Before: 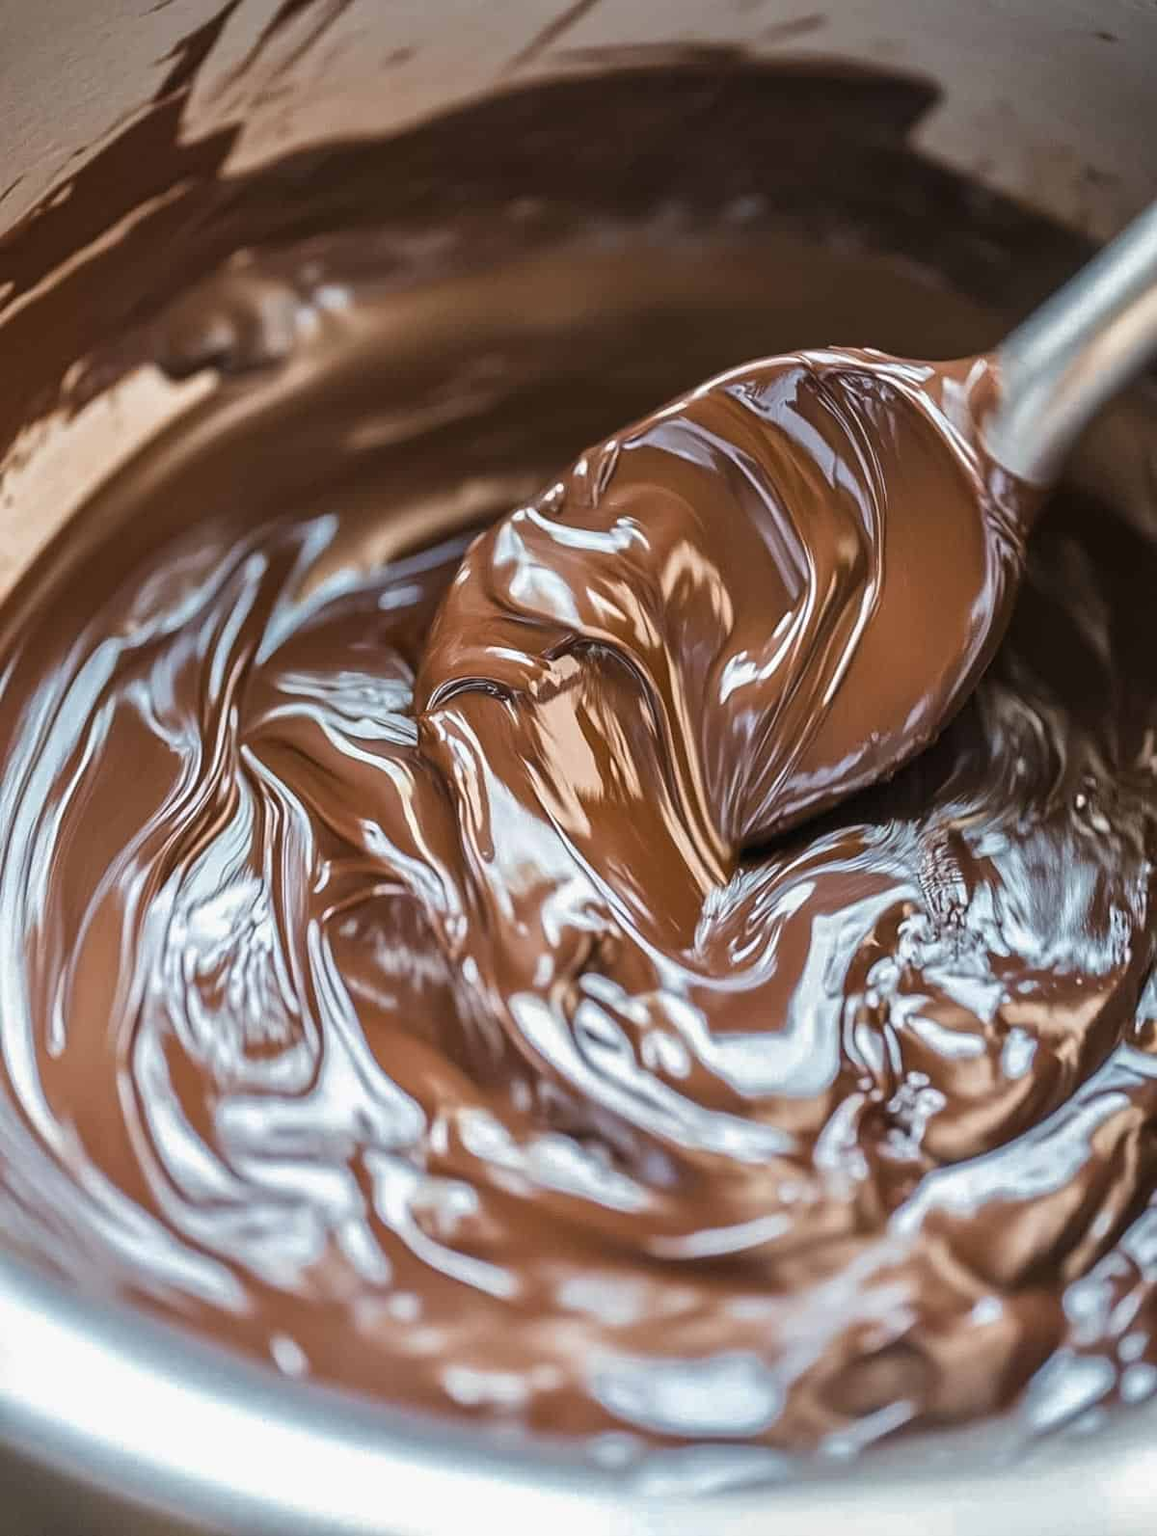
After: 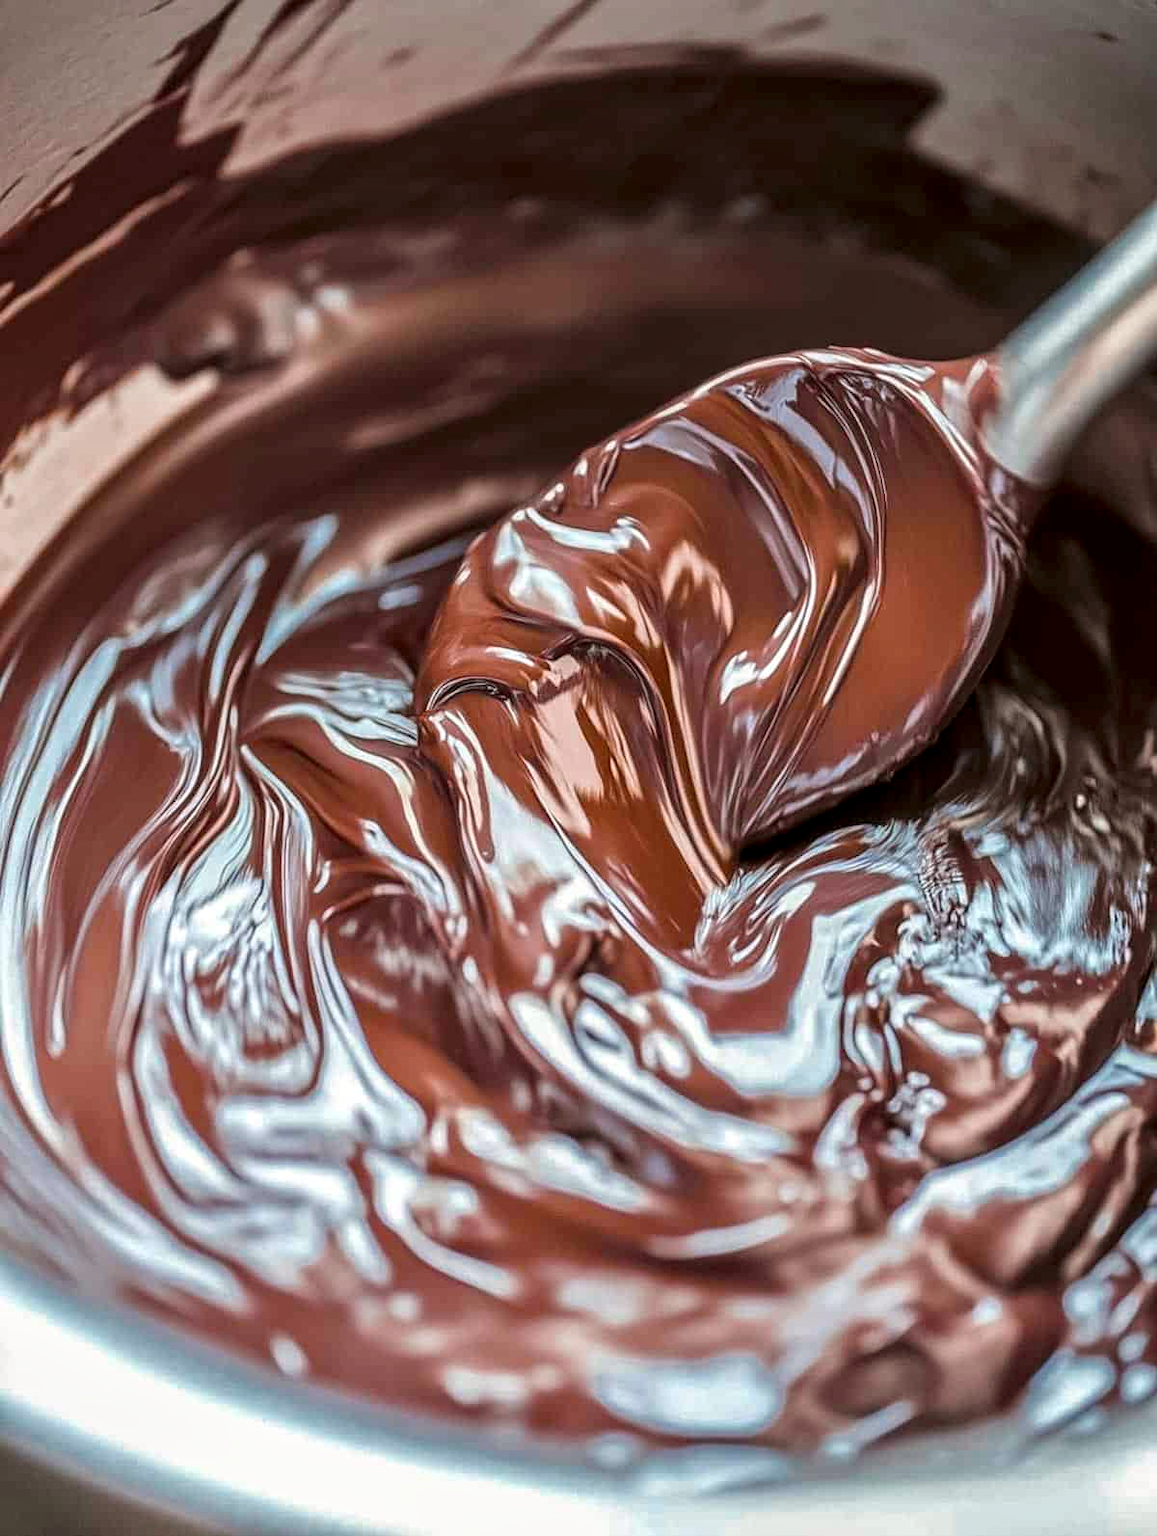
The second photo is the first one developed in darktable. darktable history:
local contrast: detail 130%
tone curve: curves: ch0 [(0, 0) (0.059, 0.027) (0.162, 0.125) (0.304, 0.279) (0.547, 0.532) (0.828, 0.815) (1, 0.983)]; ch1 [(0, 0) (0.23, 0.166) (0.34, 0.308) (0.371, 0.337) (0.429, 0.411) (0.477, 0.462) (0.499, 0.498) (0.529, 0.537) (0.559, 0.582) (0.743, 0.798) (1, 1)]; ch2 [(0, 0) (0.431, 0.414) (0.498, 0.503) (0.524, 0.528) (0.568, 0.546) (0.6, 0.597) (0.634, 0.645) (0.728, 0.742) (1, 1)], color space Lab, independent channels, preserve colors none
